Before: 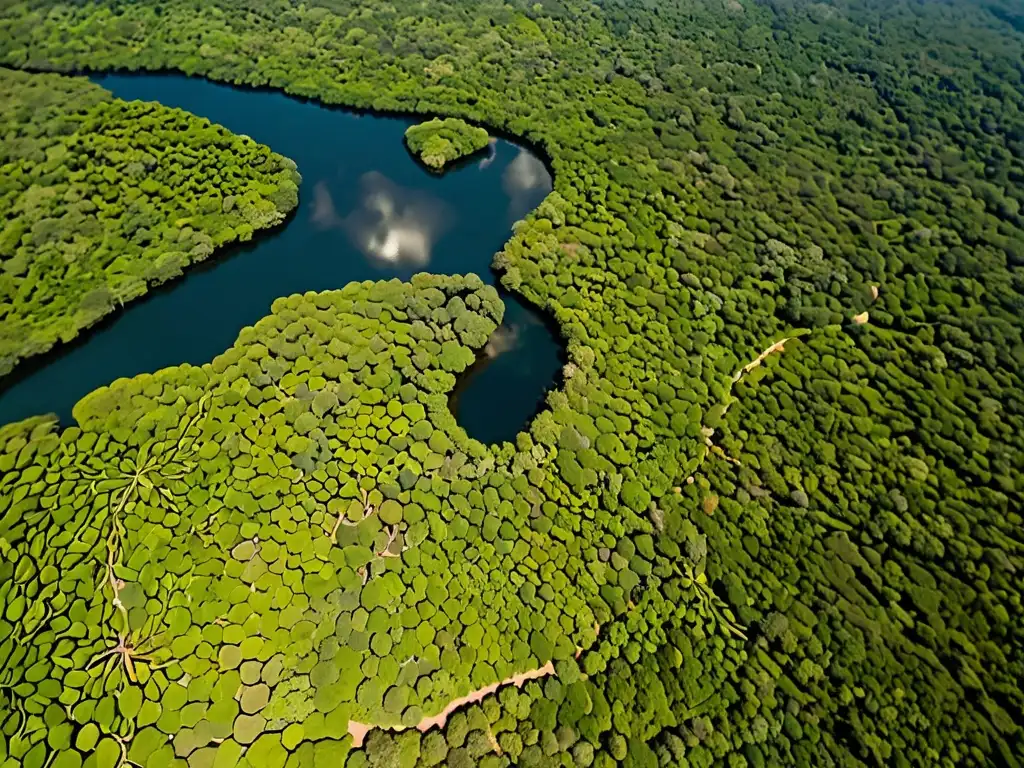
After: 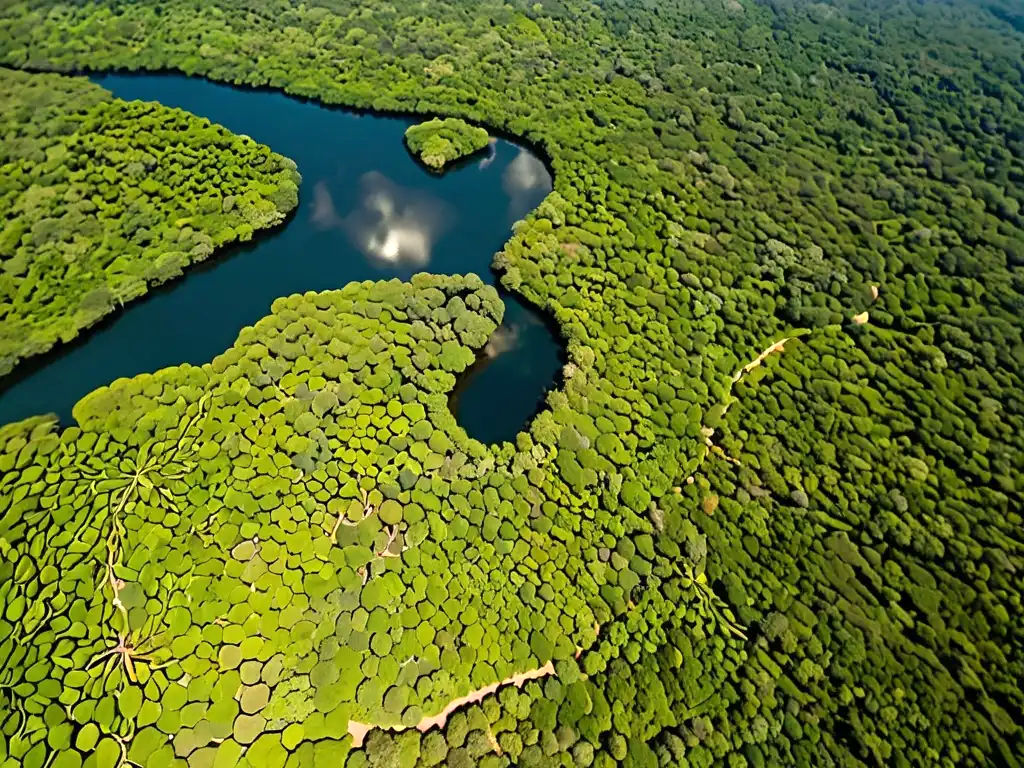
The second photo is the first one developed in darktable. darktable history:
exposure: exposure 0.372 EV, compensate highlight preservation false
